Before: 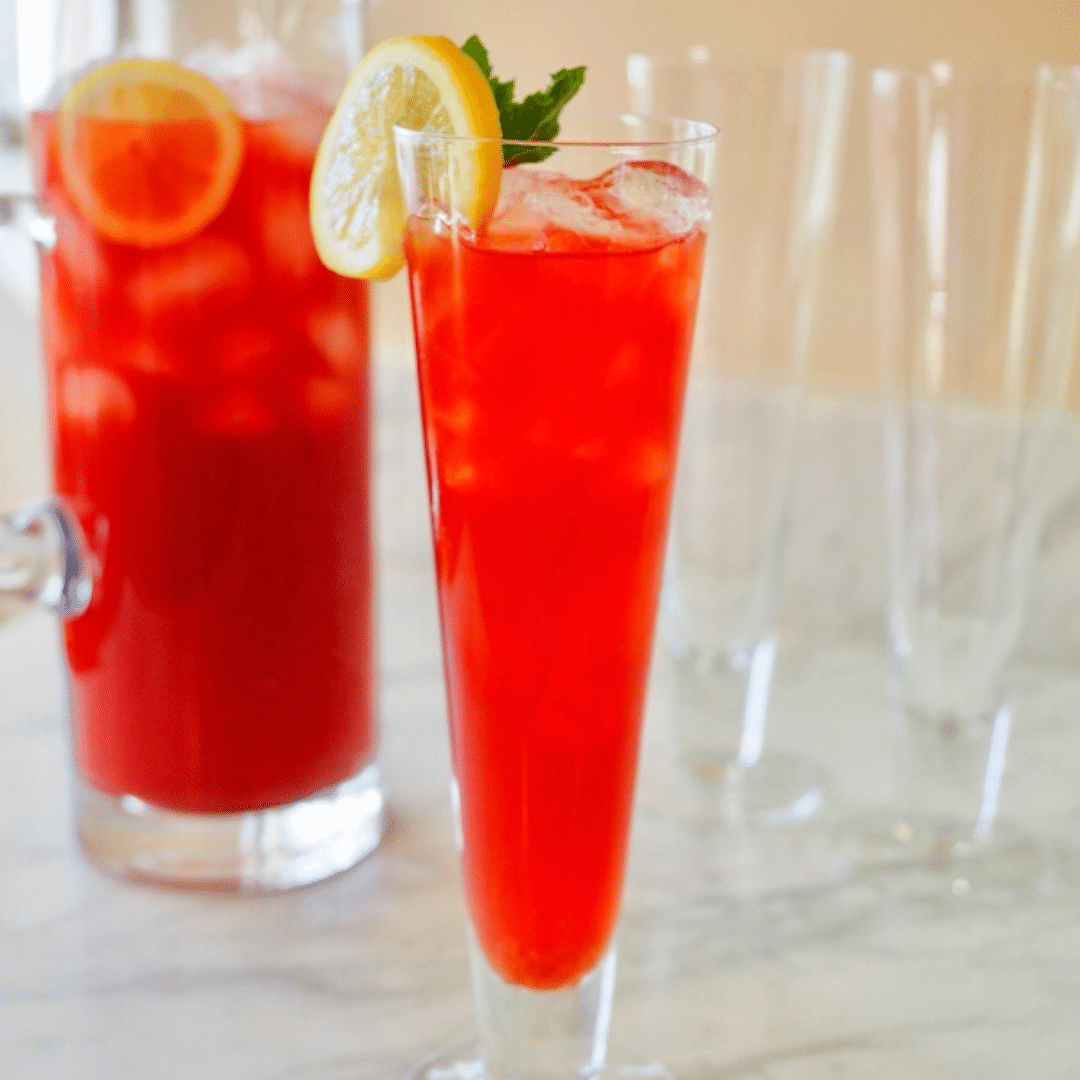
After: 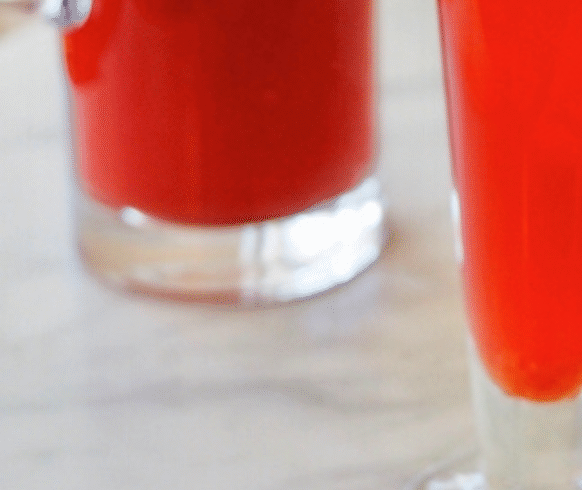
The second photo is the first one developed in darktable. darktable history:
crop and rotate: top 54.461%, right 46.087%, bottom 0.164%
contrast brightness saturation: contrast 0.012, saturation -0.057
